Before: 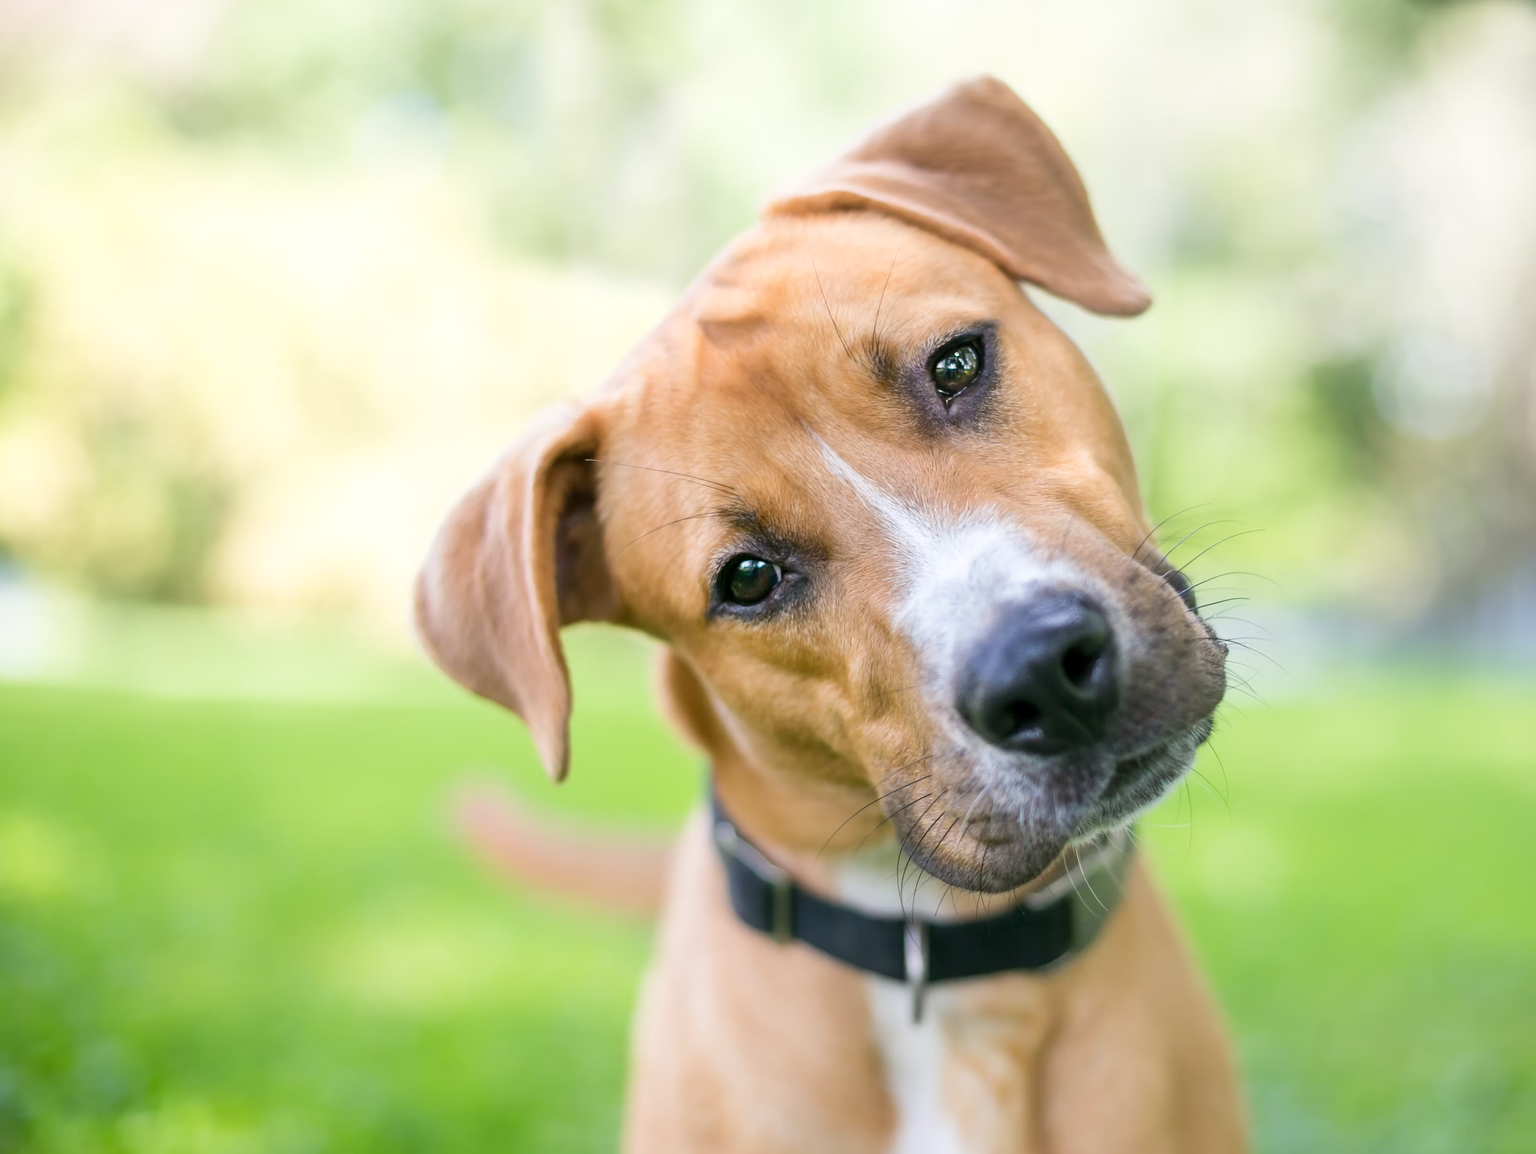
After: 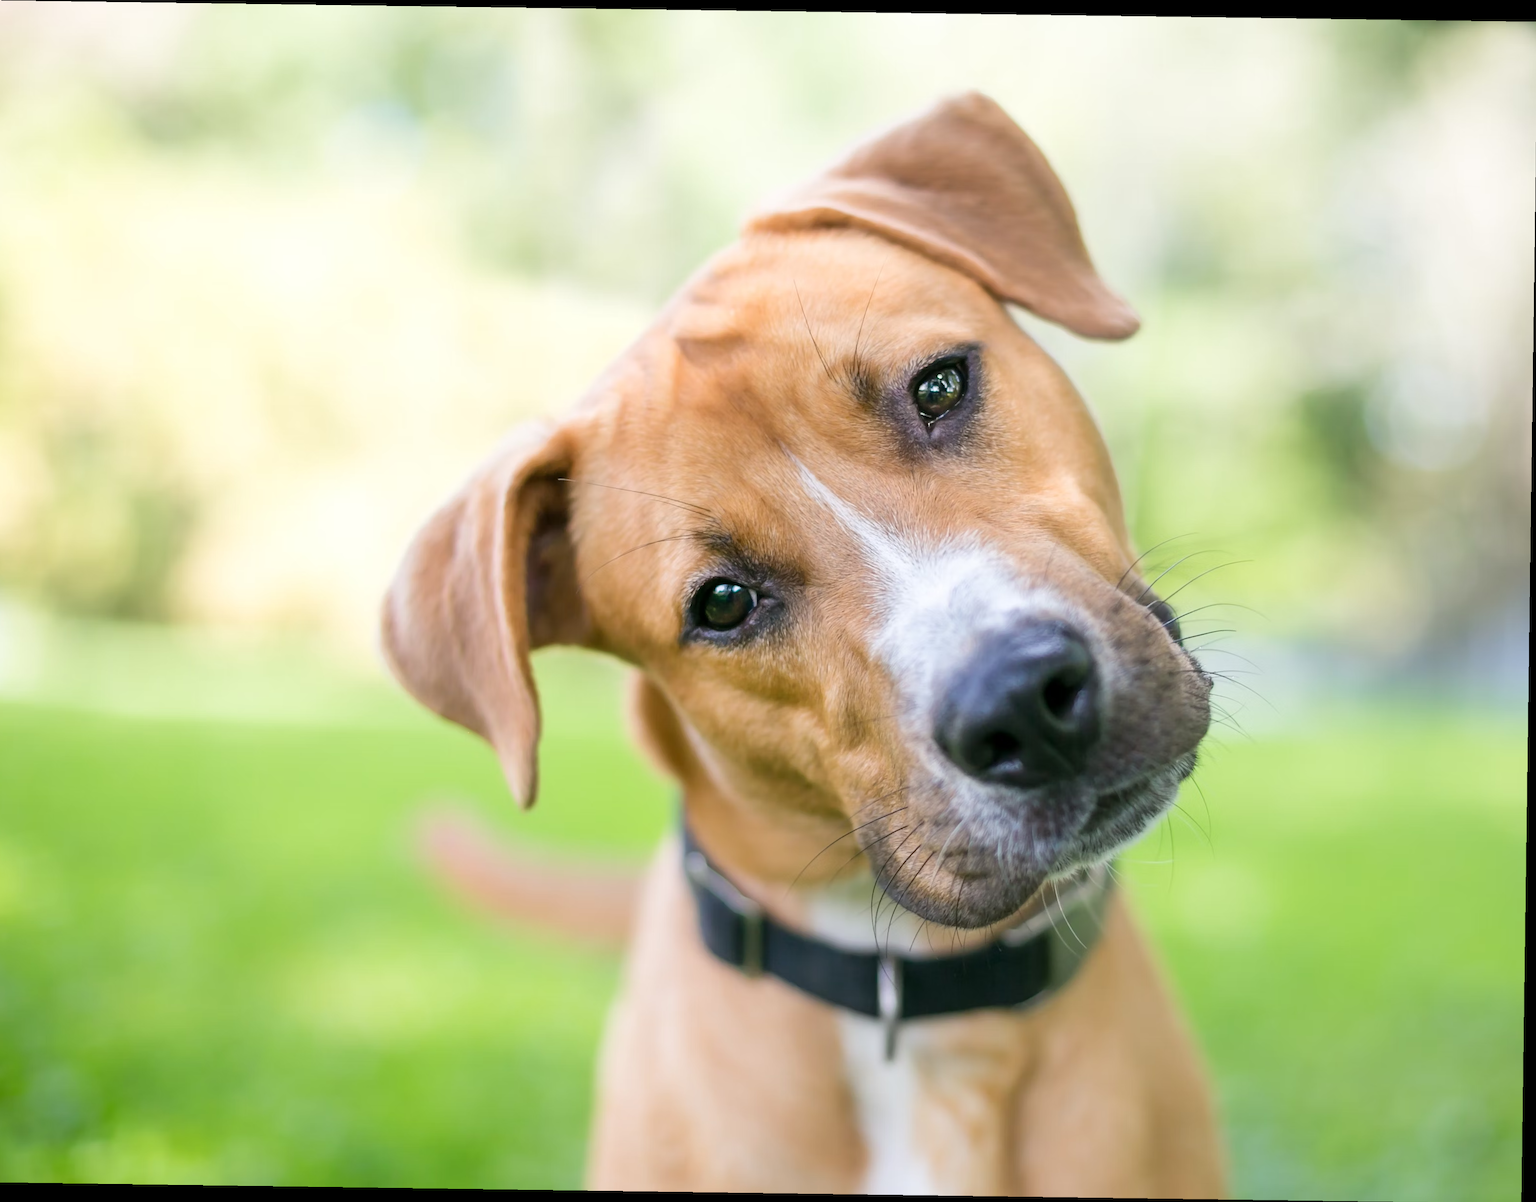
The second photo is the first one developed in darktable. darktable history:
crop and rotate: left 3.238%
rotate and perspective: rotation 0.8°, automatic cropping off
exposure: compensate highlight preservation false
